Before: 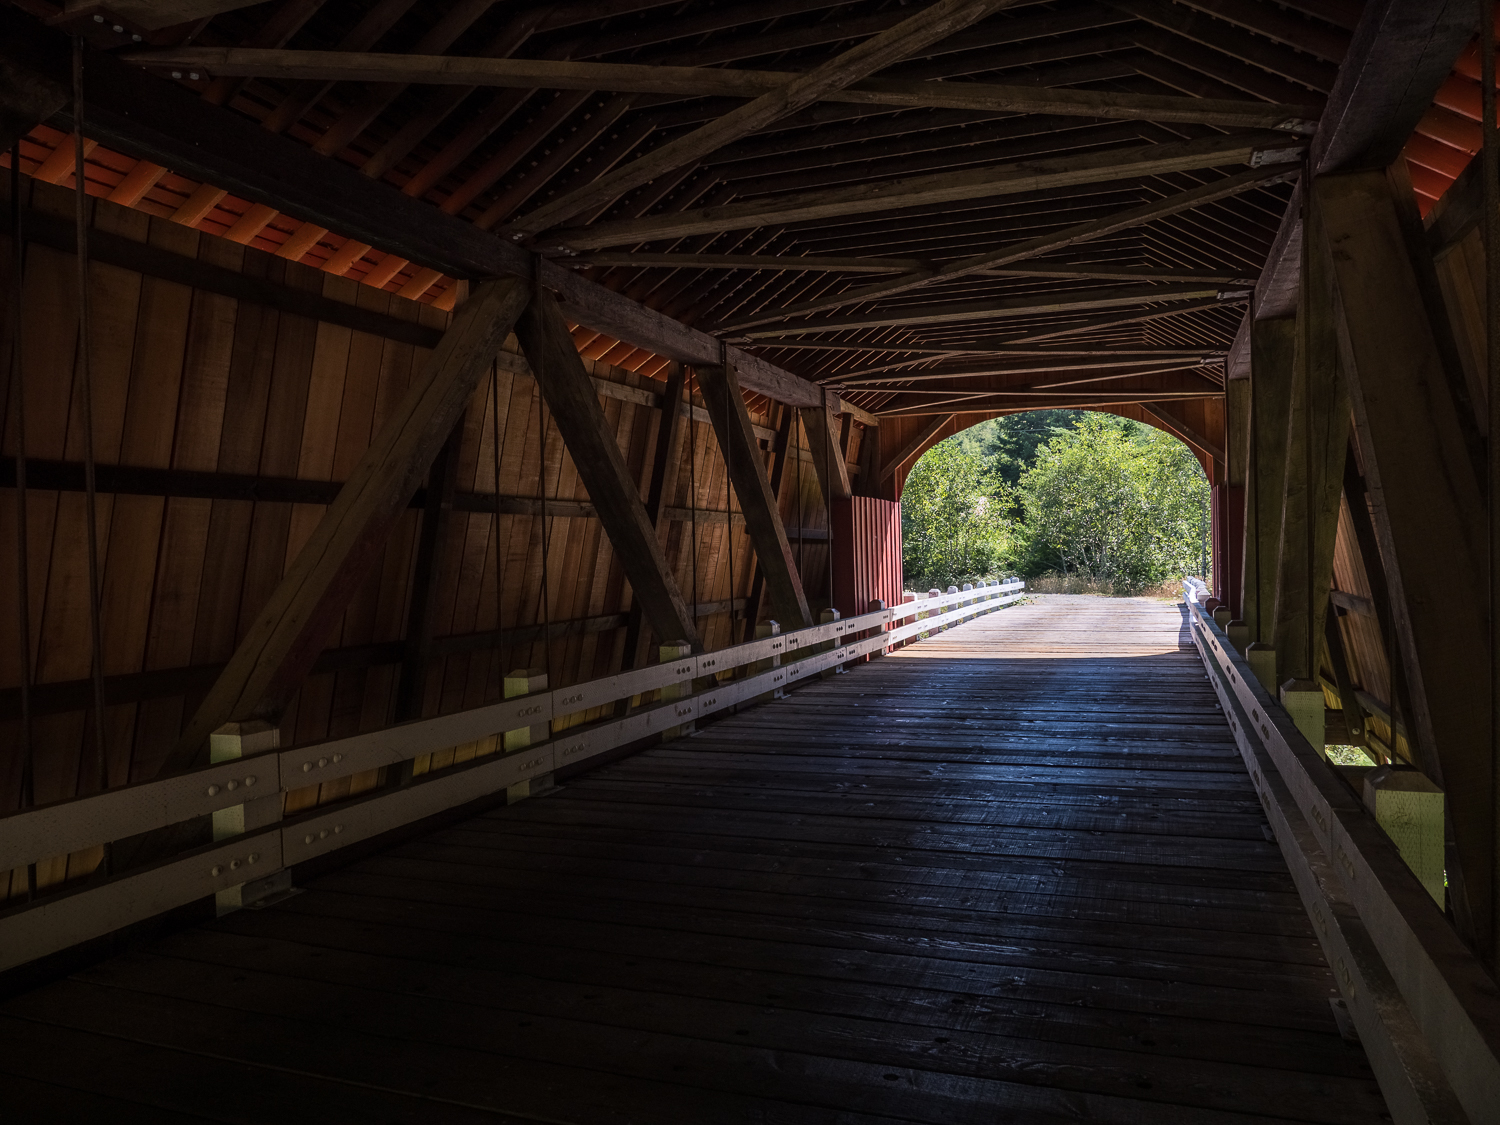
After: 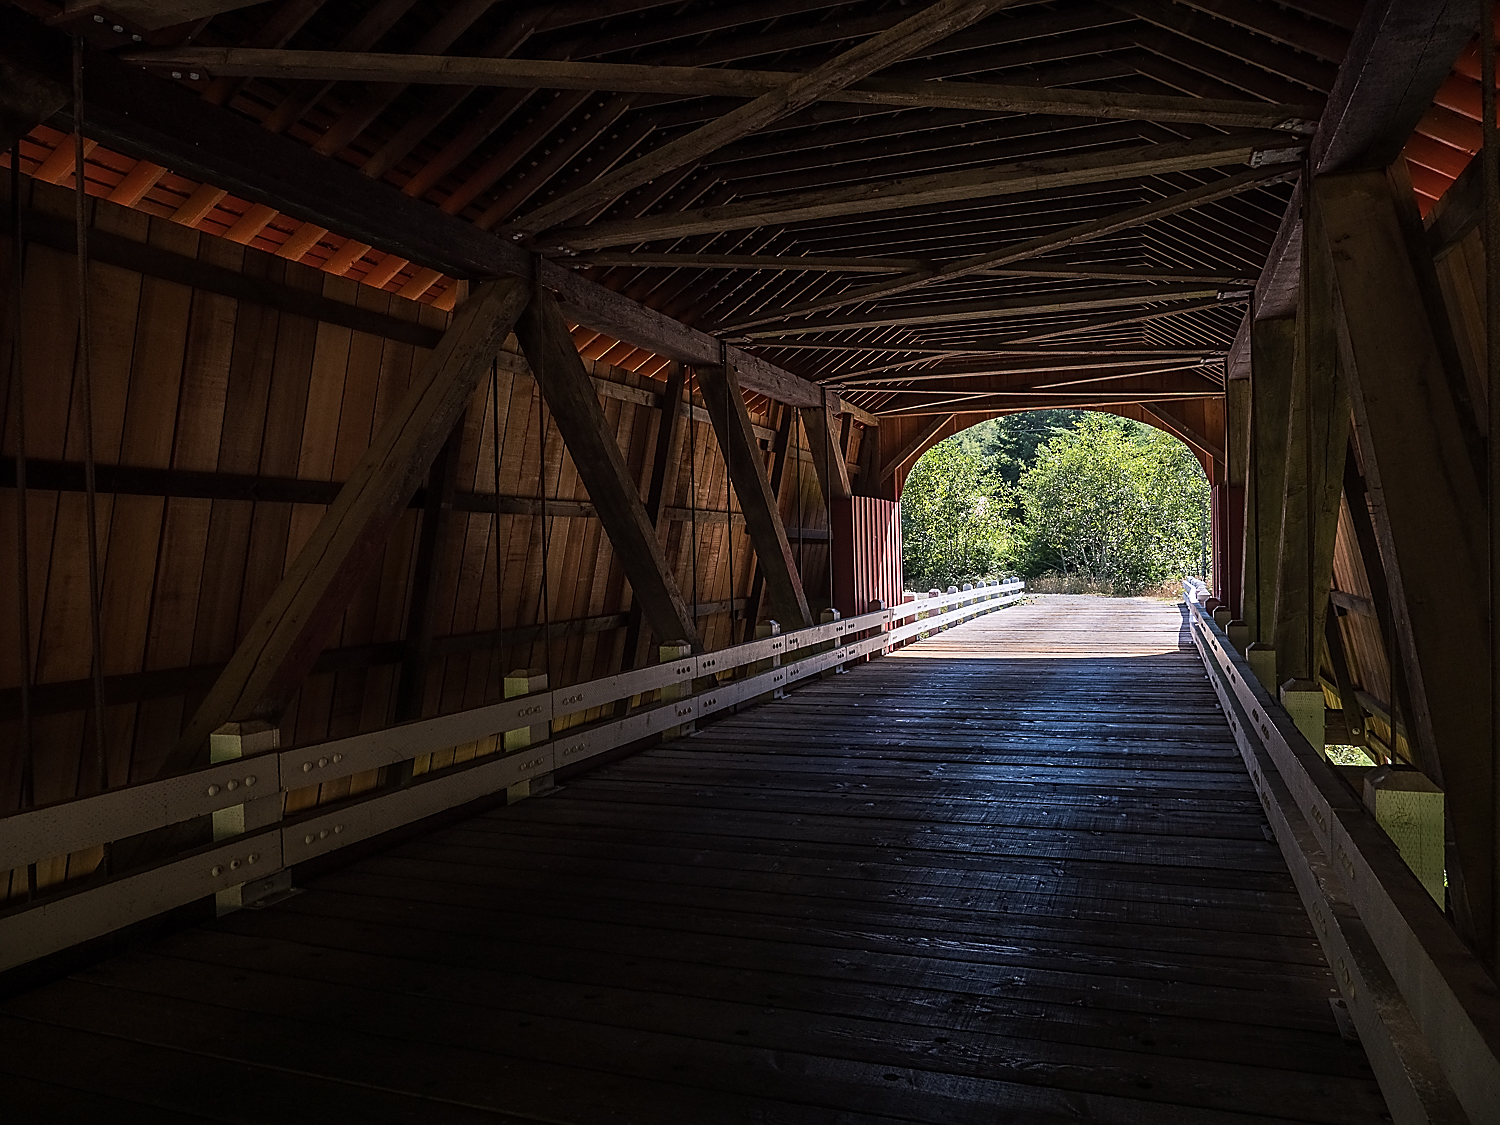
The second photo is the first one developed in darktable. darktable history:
sharpen: radius 1.376, amount 1.26, threshold 0.684
